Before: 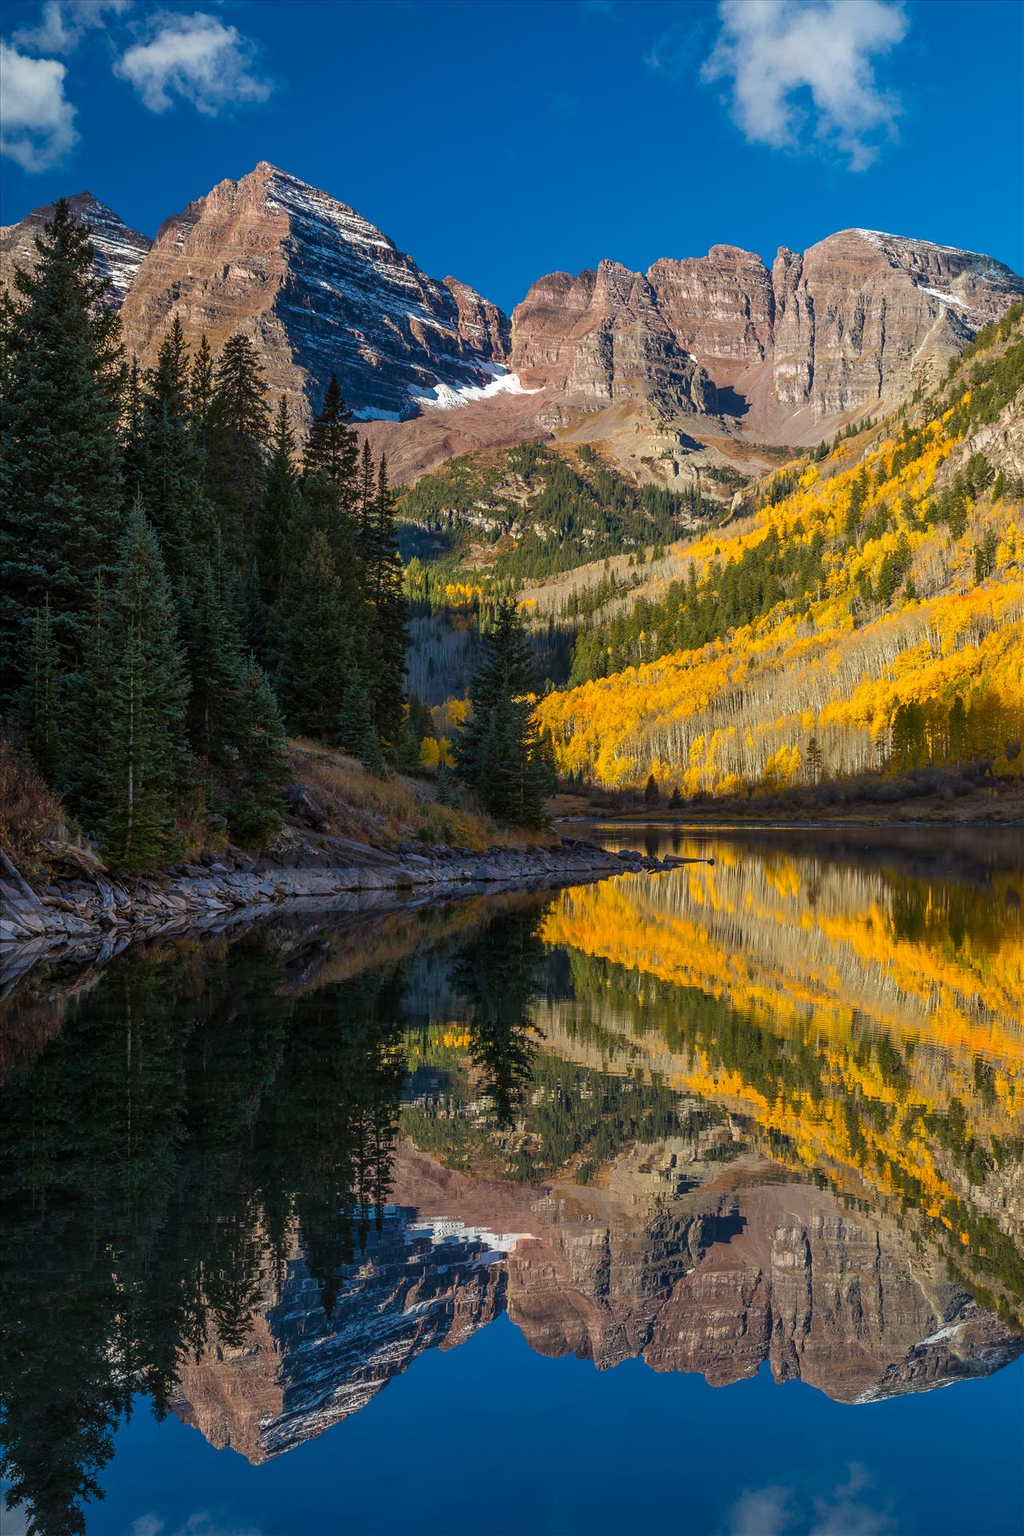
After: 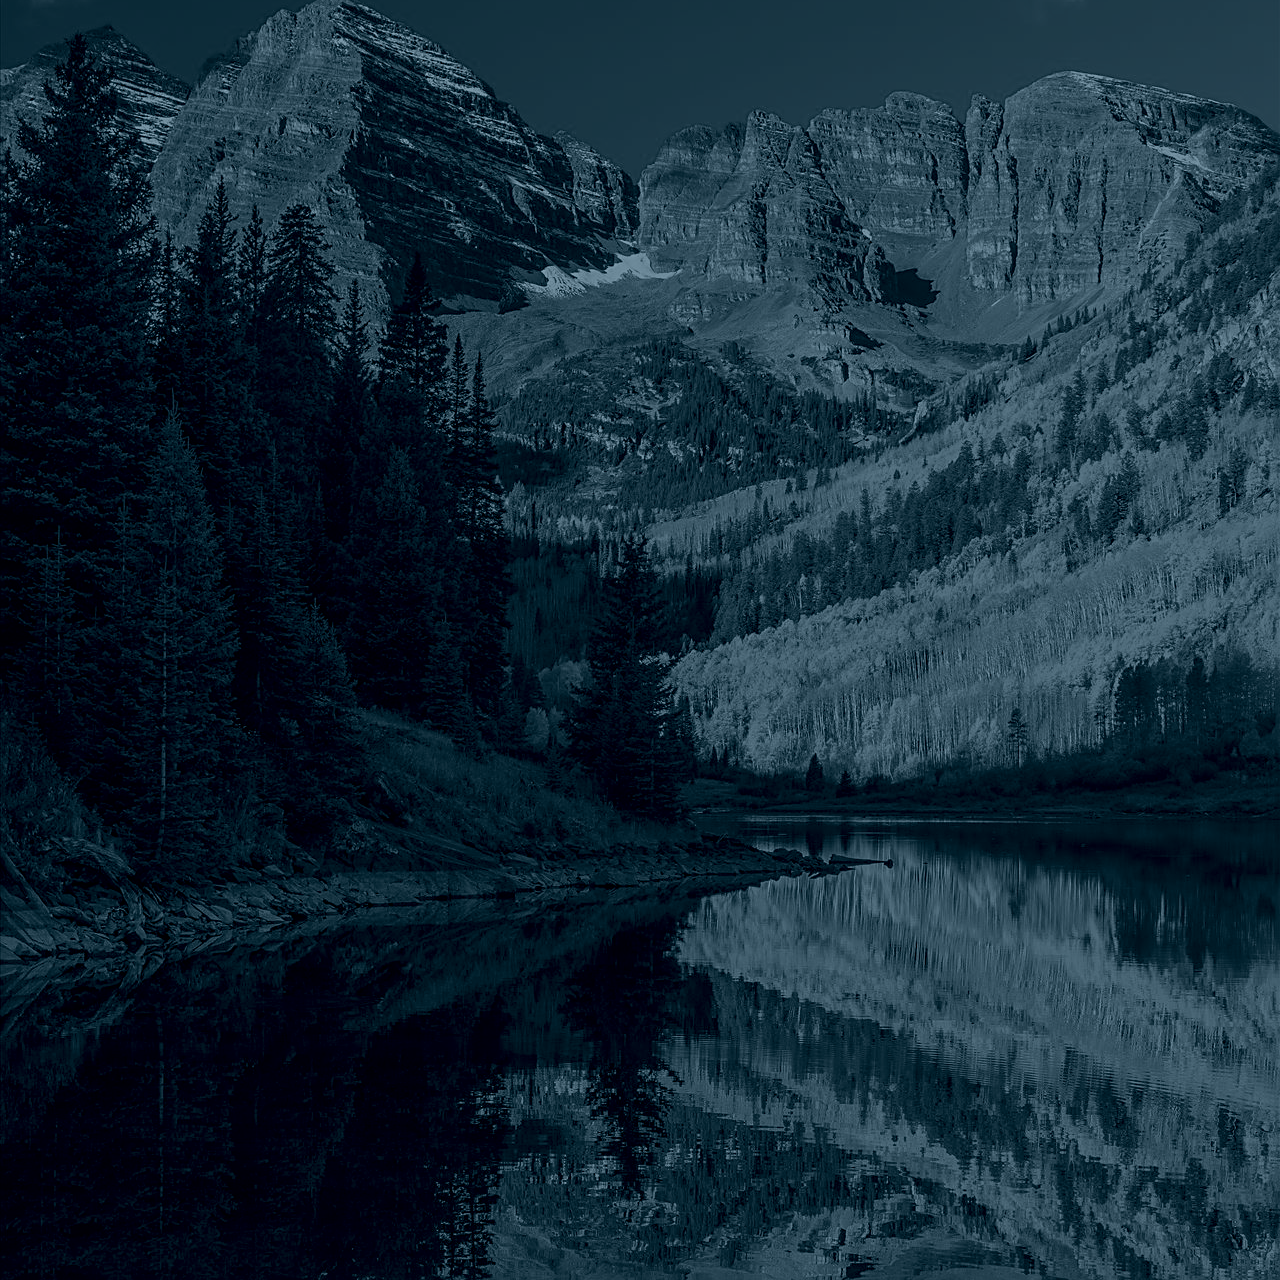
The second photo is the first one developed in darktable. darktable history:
crop: top 11.166%, bottom 22.168%
colorize: hue 194.4°, saturation 29%, source mix 61.75%, lightness 3.98%, version 1
white balance: red 1.042, blue 1.17
color calibration: illuminant as shot in camera, x 0.358, y 0.373, temperature 4628.91 K
sharpen: on, module defaults
